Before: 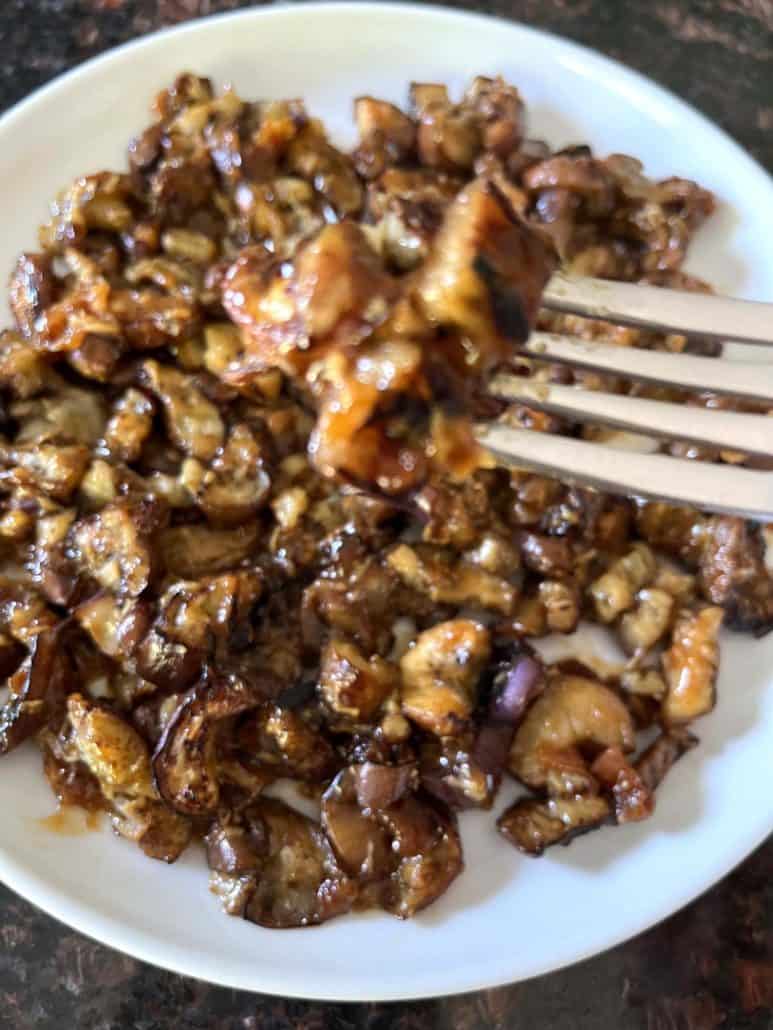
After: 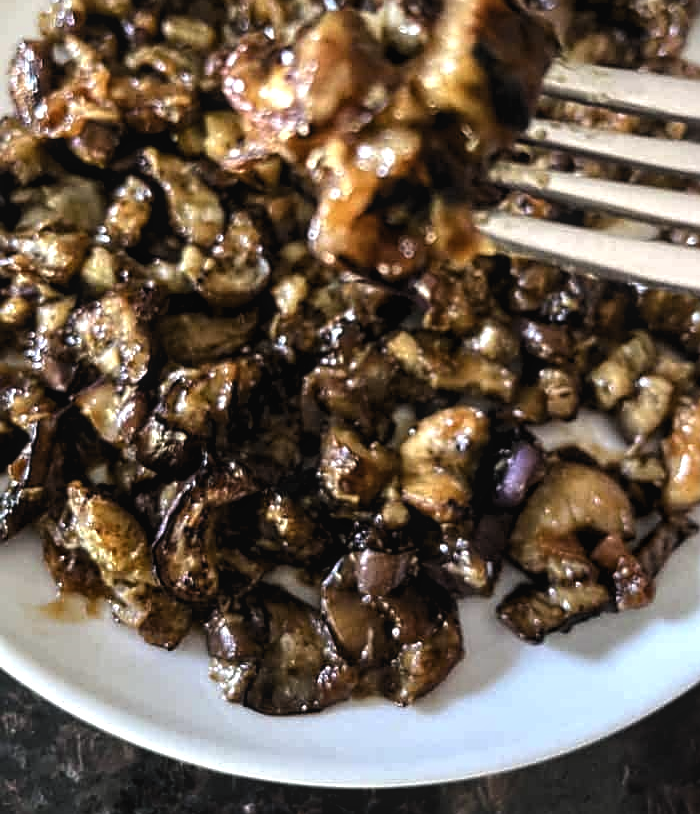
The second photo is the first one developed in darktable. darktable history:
crop: top 20.692%, right 9.428%, bottom 0.254%
levels: levels [0.101, 0.578, 0.953]
sharpen: on, module defaults
color balance rgb: shadows lift › chroma 2.001%, shadows lift › hue 215.72°, perceptual saturation grading › global saturation 0.938%, perceptual saturation grading › highlights -15.939%, perceptual saturation grading › shadows 25.078%
shadows and highlights: shadows 13.88, white point adjustment 1.34, soften with gaussian
local contrast: detail 110%
exposure: exposure 0.188 EV, compensate highlight preservation false
